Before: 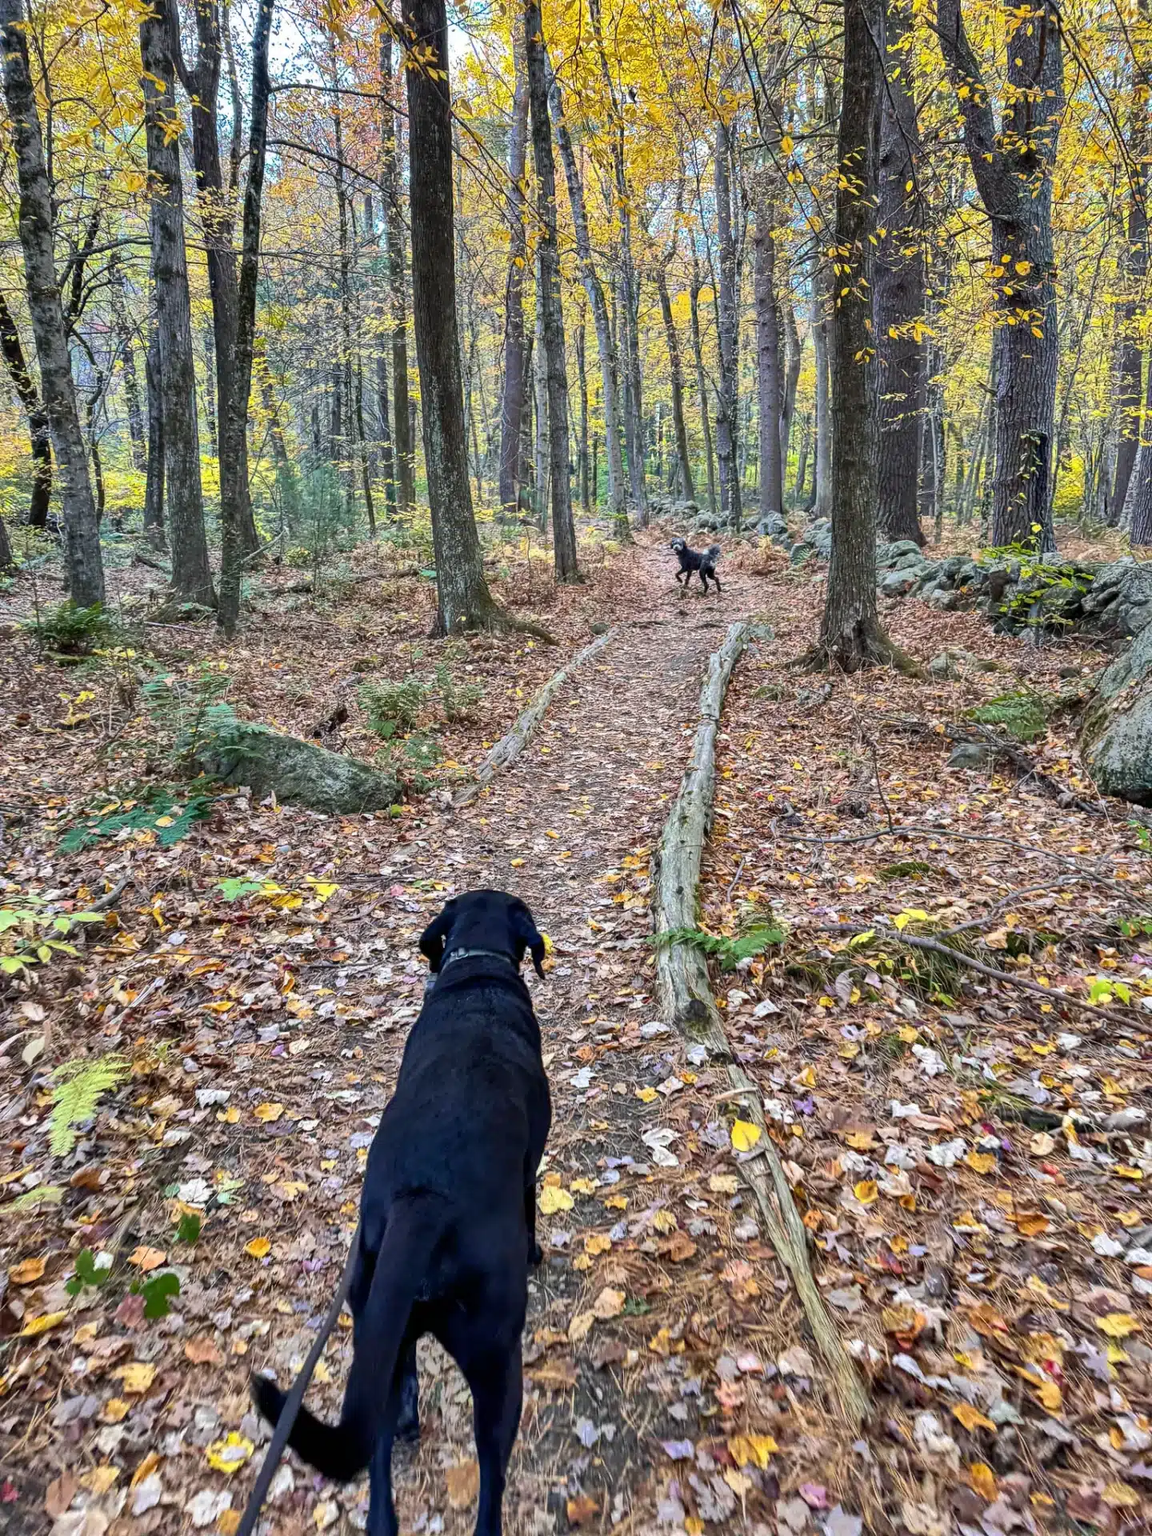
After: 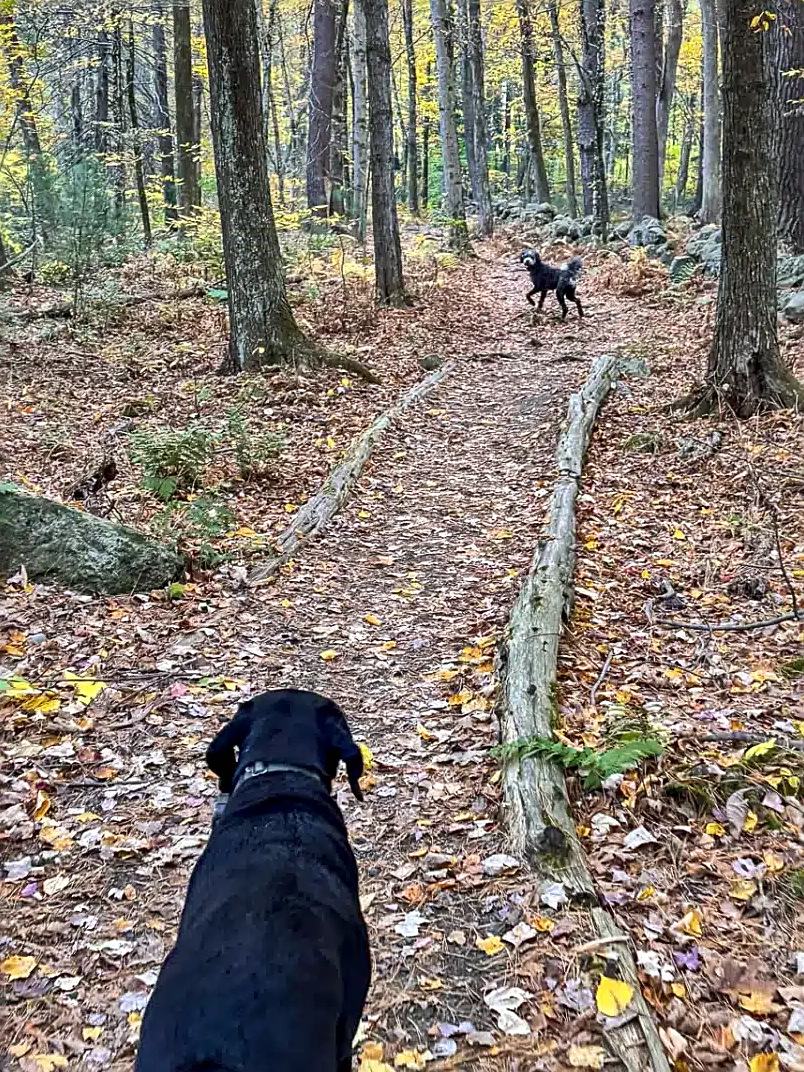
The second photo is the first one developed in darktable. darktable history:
crop and rotate: left 22.13%, top 22.054%, right 22.026%, bottom 22.102%
local contrast: mode bilateral grid, contrast 25, coarseness 50, detail 123%, midtone range 0.2
sharpen: on, module defaults
